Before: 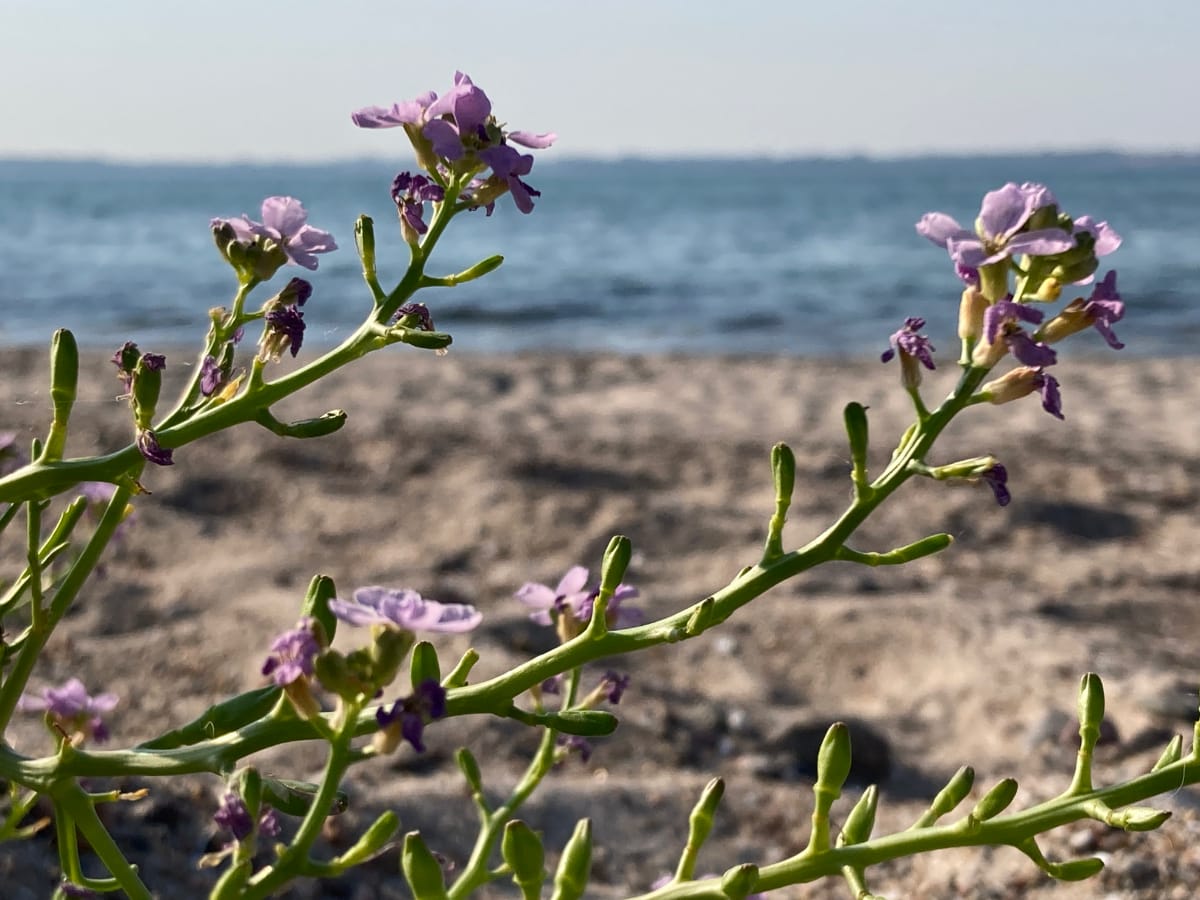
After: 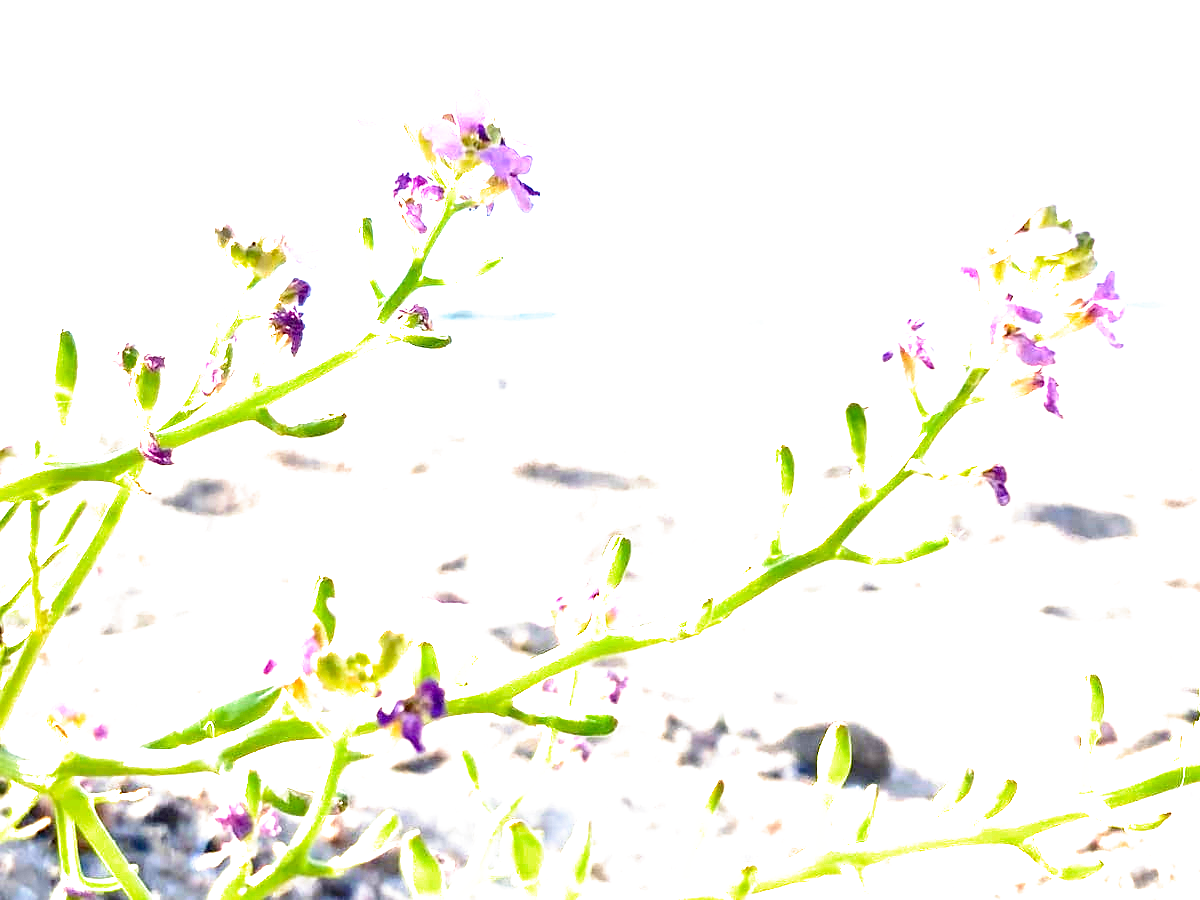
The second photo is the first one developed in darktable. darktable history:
exposure: black level correction 0, exposure 4 EV, compensate exposure bias true, compensate highlight preservation false
filmic rgb: black relative exposure -8.7 EV, white relative exposure 2.7 EV, threshold 3 EV, target black luminance 0%, hardness 6.25, latitude 75%, contrast 1.325, highlights saturation mix -5%, preserve chrominance no, color science v5 (2021), iterations of high-quality reconstruction 0, enable highlight reconstruction true
tone equalizer: on, module defaults
